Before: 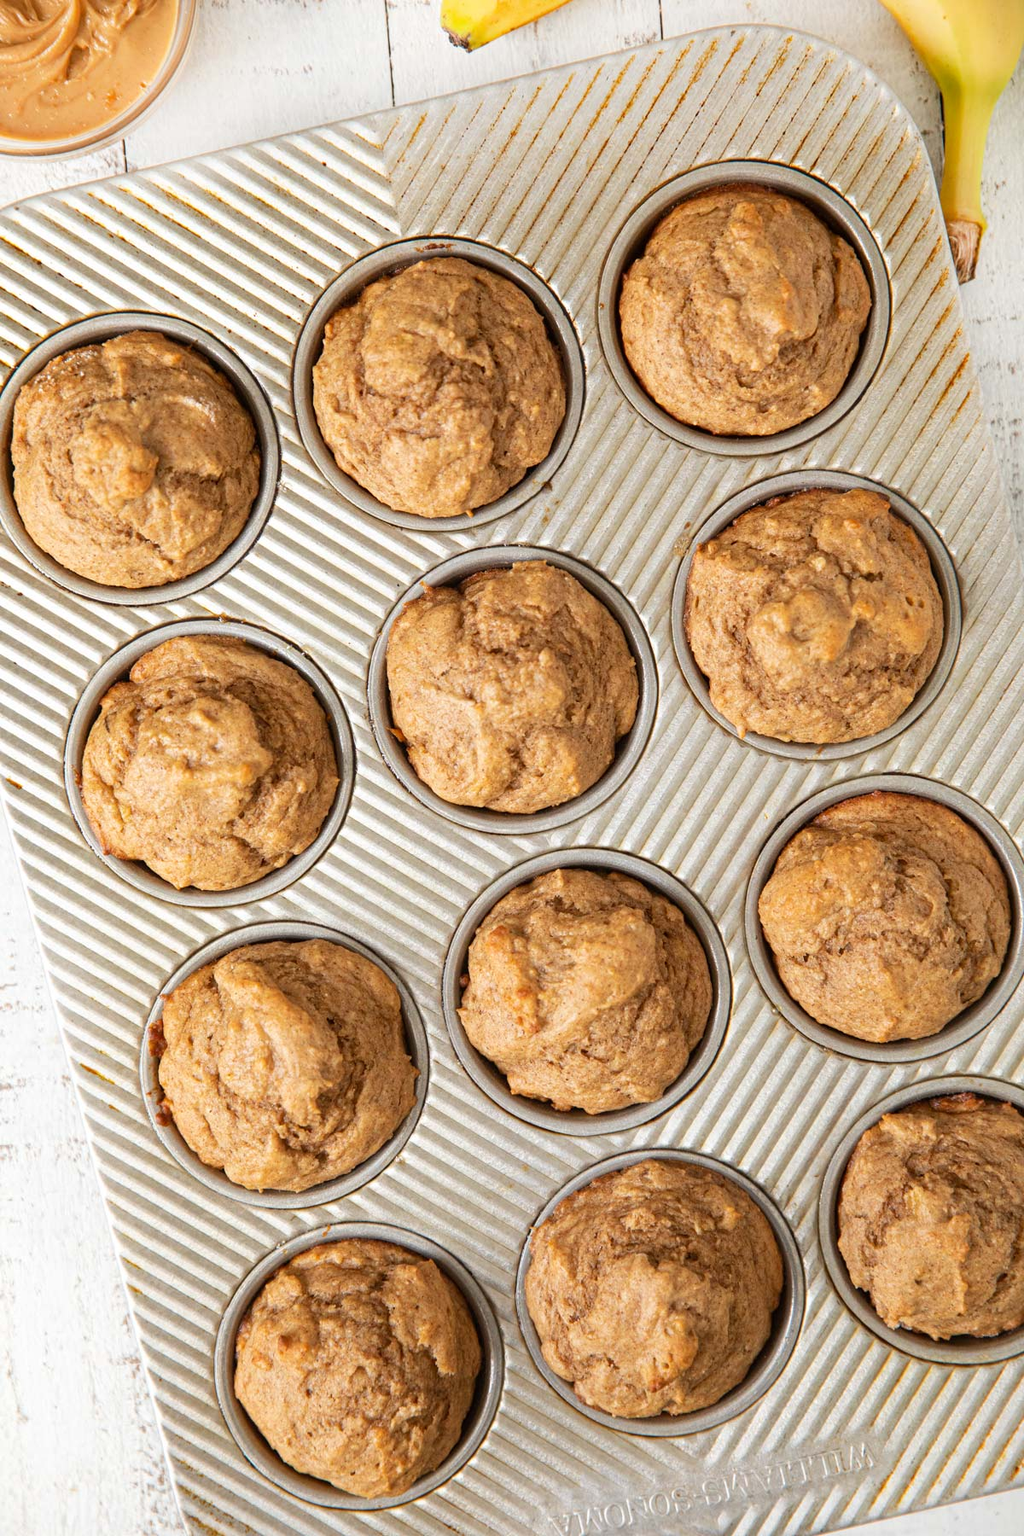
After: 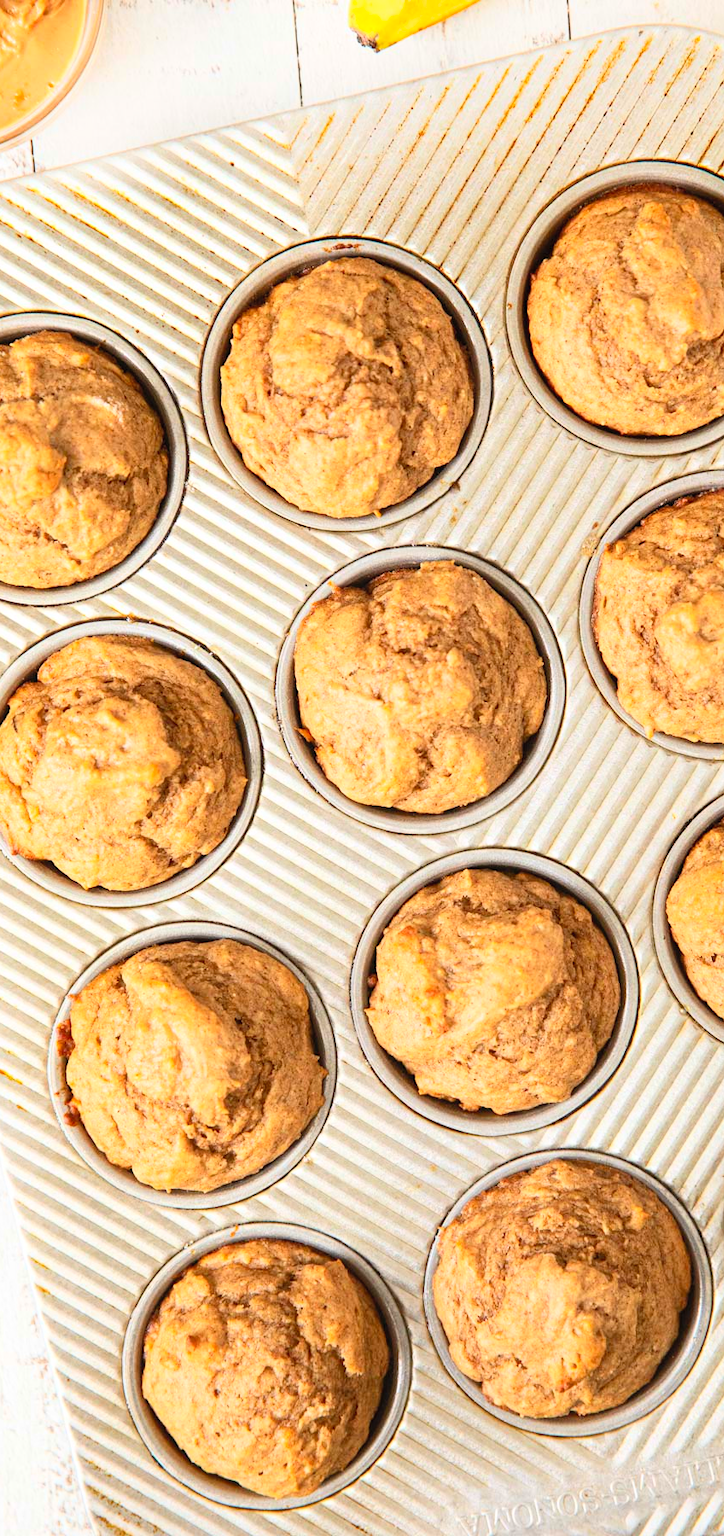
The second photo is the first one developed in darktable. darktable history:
color balance rgb: perceptual saturation grading › global saturation -3%
contrast brightness saturation: contrast 0.24, brightness 0.26, saturation 0.39
crop and rotate: left 9.061%, right 20.142%
